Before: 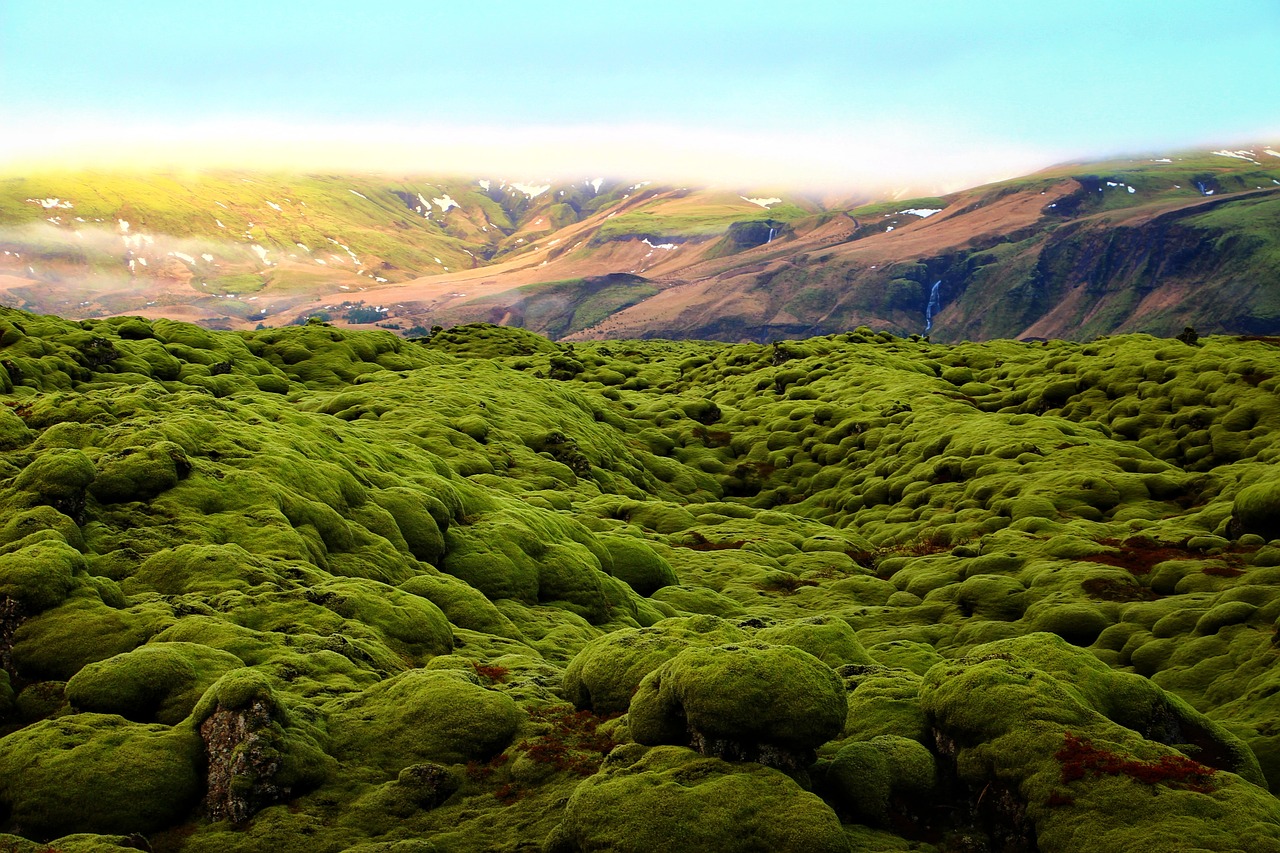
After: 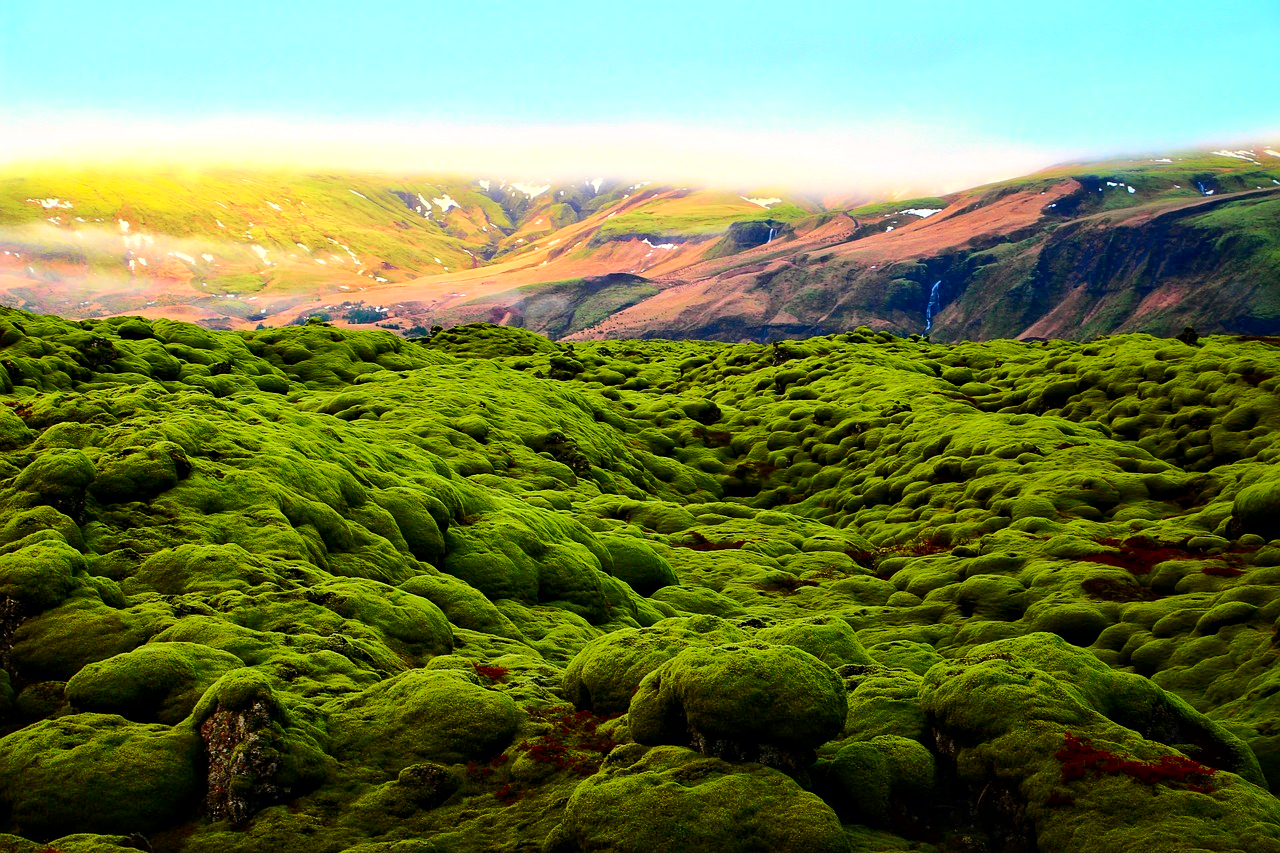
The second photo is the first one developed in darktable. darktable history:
local contrast: mode bilateral grid, contrast 28, coarseness 16, detail 115%, midtone range 0.2
color correction: highlights a* 0.816, highlights b* 2.78, saturation 1.1
tone curve: curves: ch0 [(0, 0) (0.126, 0.086) (0.338, 0.307) (0.494, 0.531) (0.703, 0.762) (1, 1)]; ch1 [(0, 0) (0.346, 0.324) (0.45, 0.426) (0.5, 0.5) (0.522, 0.517) (0.55, 0.578) (1, 1)]; ch2 [(0, 0) (0.44, 0.424) (0.501, 0.499) (0.554, 0.554) (0.622, 0.667) (0.707, 0.746) (1, 1)], color space Lab, independent channels, preserve colors none
